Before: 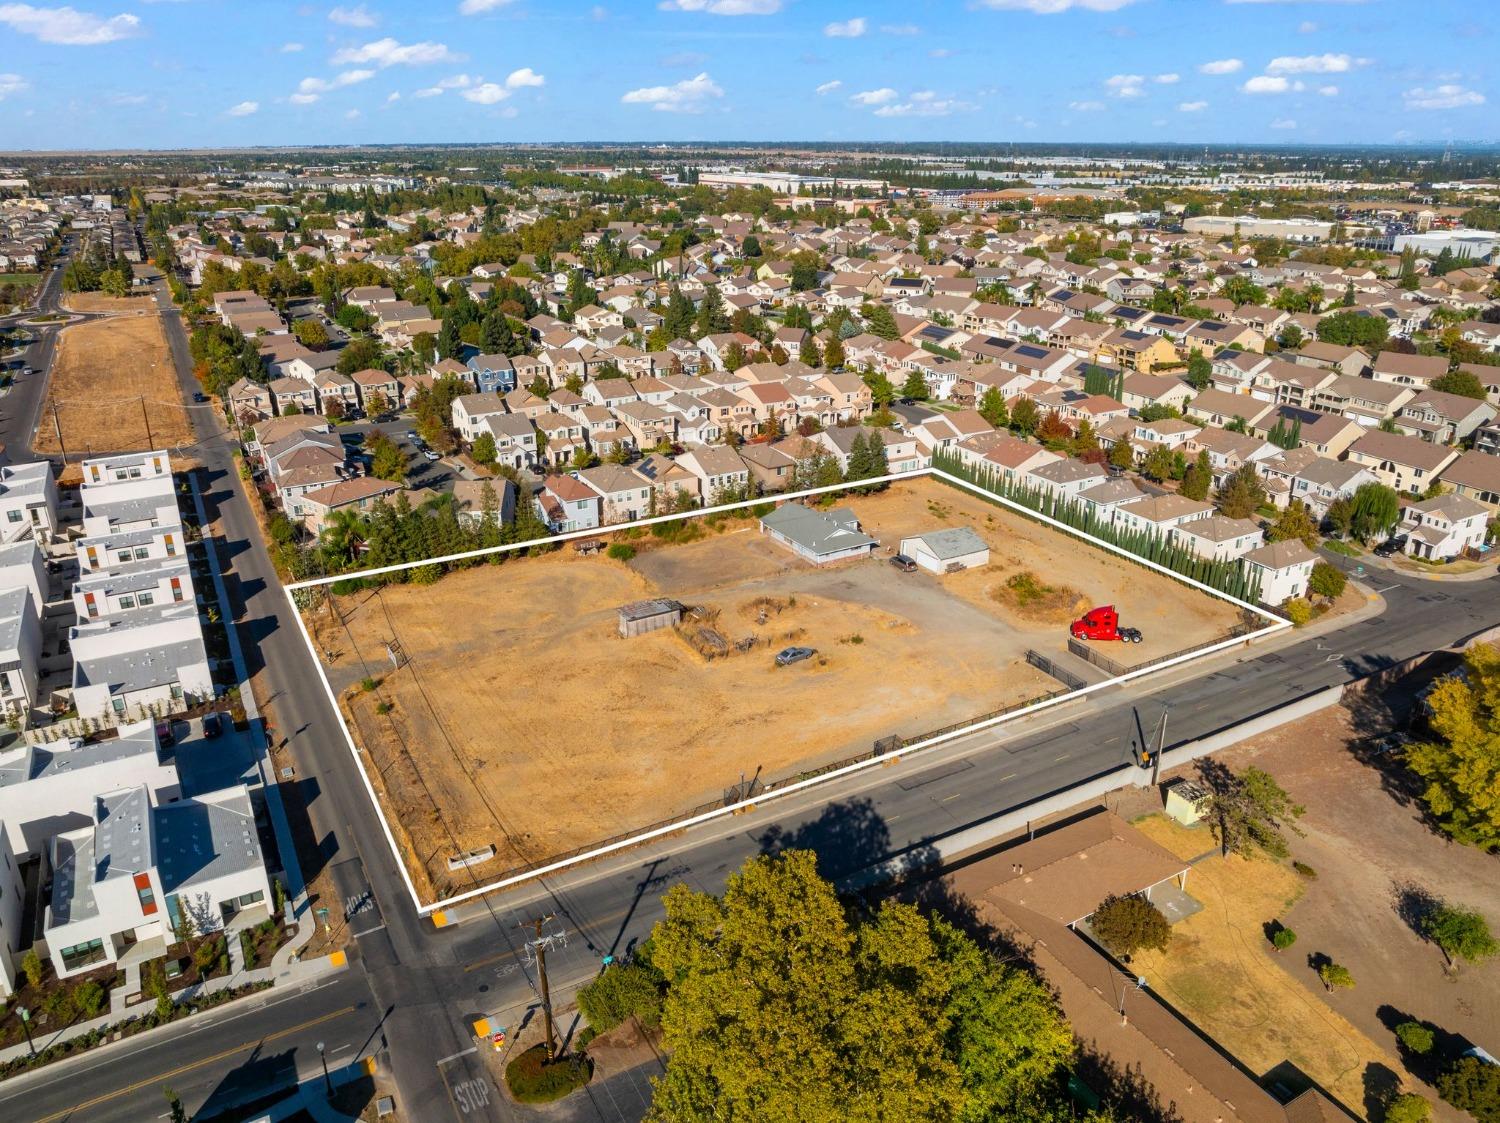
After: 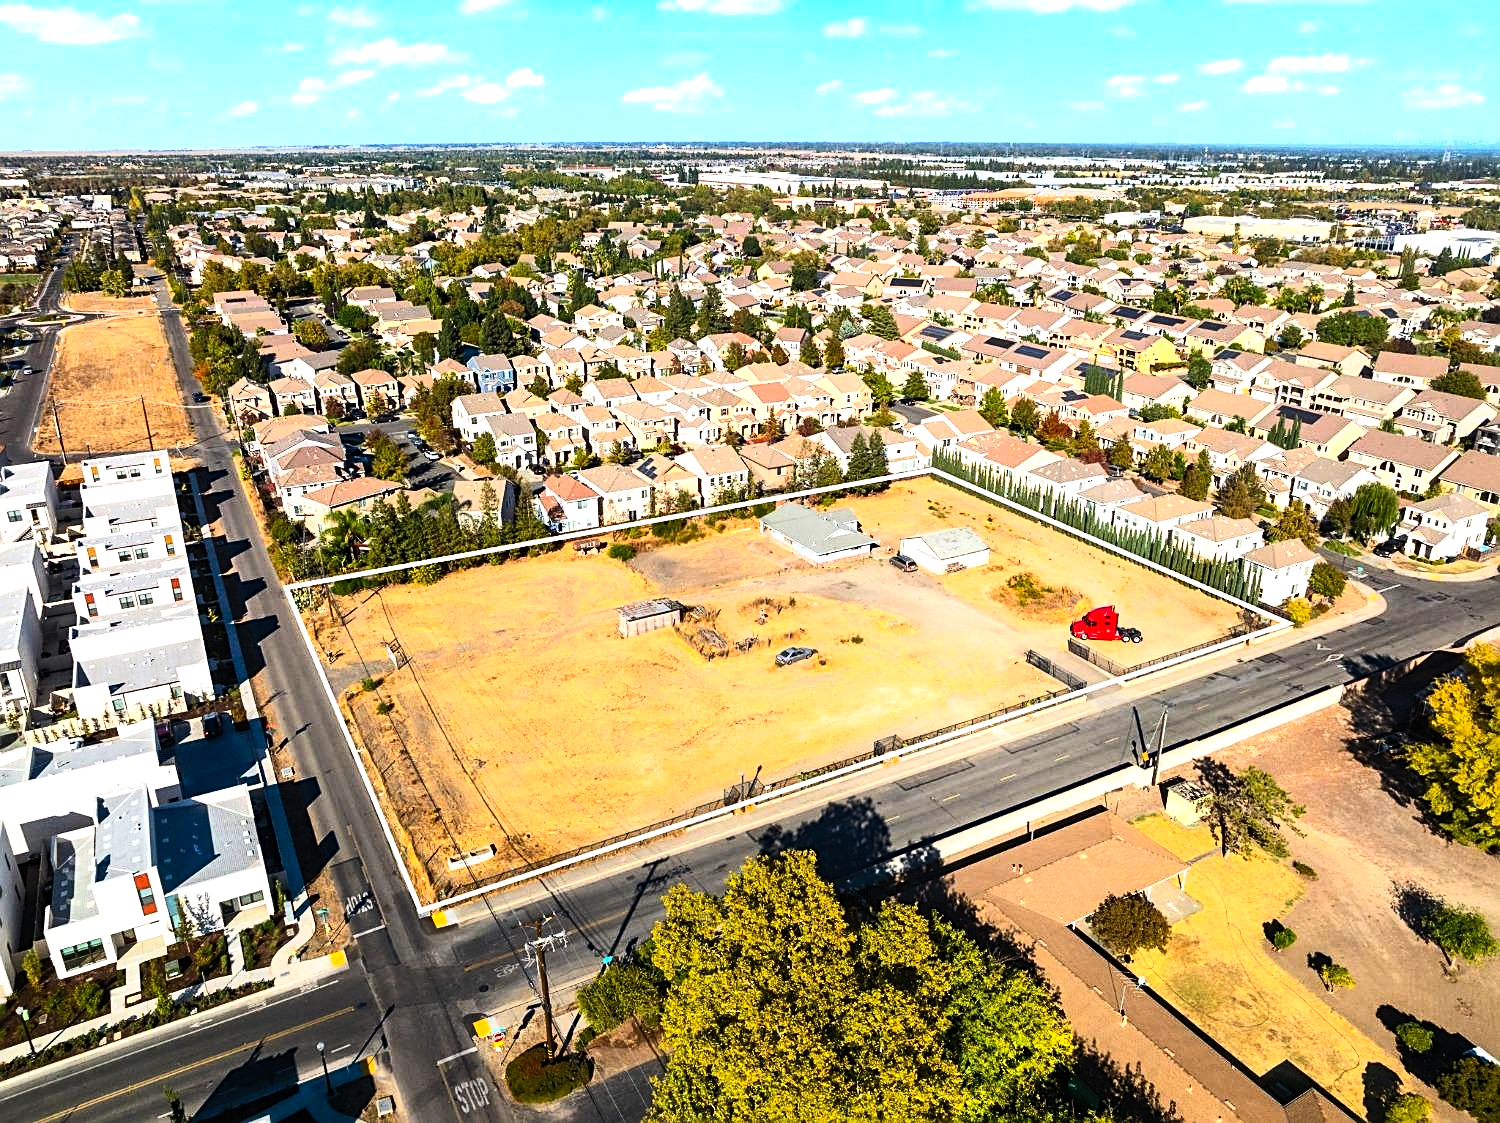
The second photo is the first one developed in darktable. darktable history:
sharpen: on, module defaults
contrast brightness saturation: contrast 0.2, brightness 0.16, saturation 0.22
tone equalizer: -8 EV -1.08 EV, -7 EV -1.01 EV, -6 EV -0.867 EV, -5 EV -0.578 EV, -3 EV 0.578 EV, -2 EV 0.867 EV, -1 EV 1.01 EV, +0 EV 1.08 EV, edges refinement/feathering 500, mask exposure compensation -1.57 EV, preserve details no
